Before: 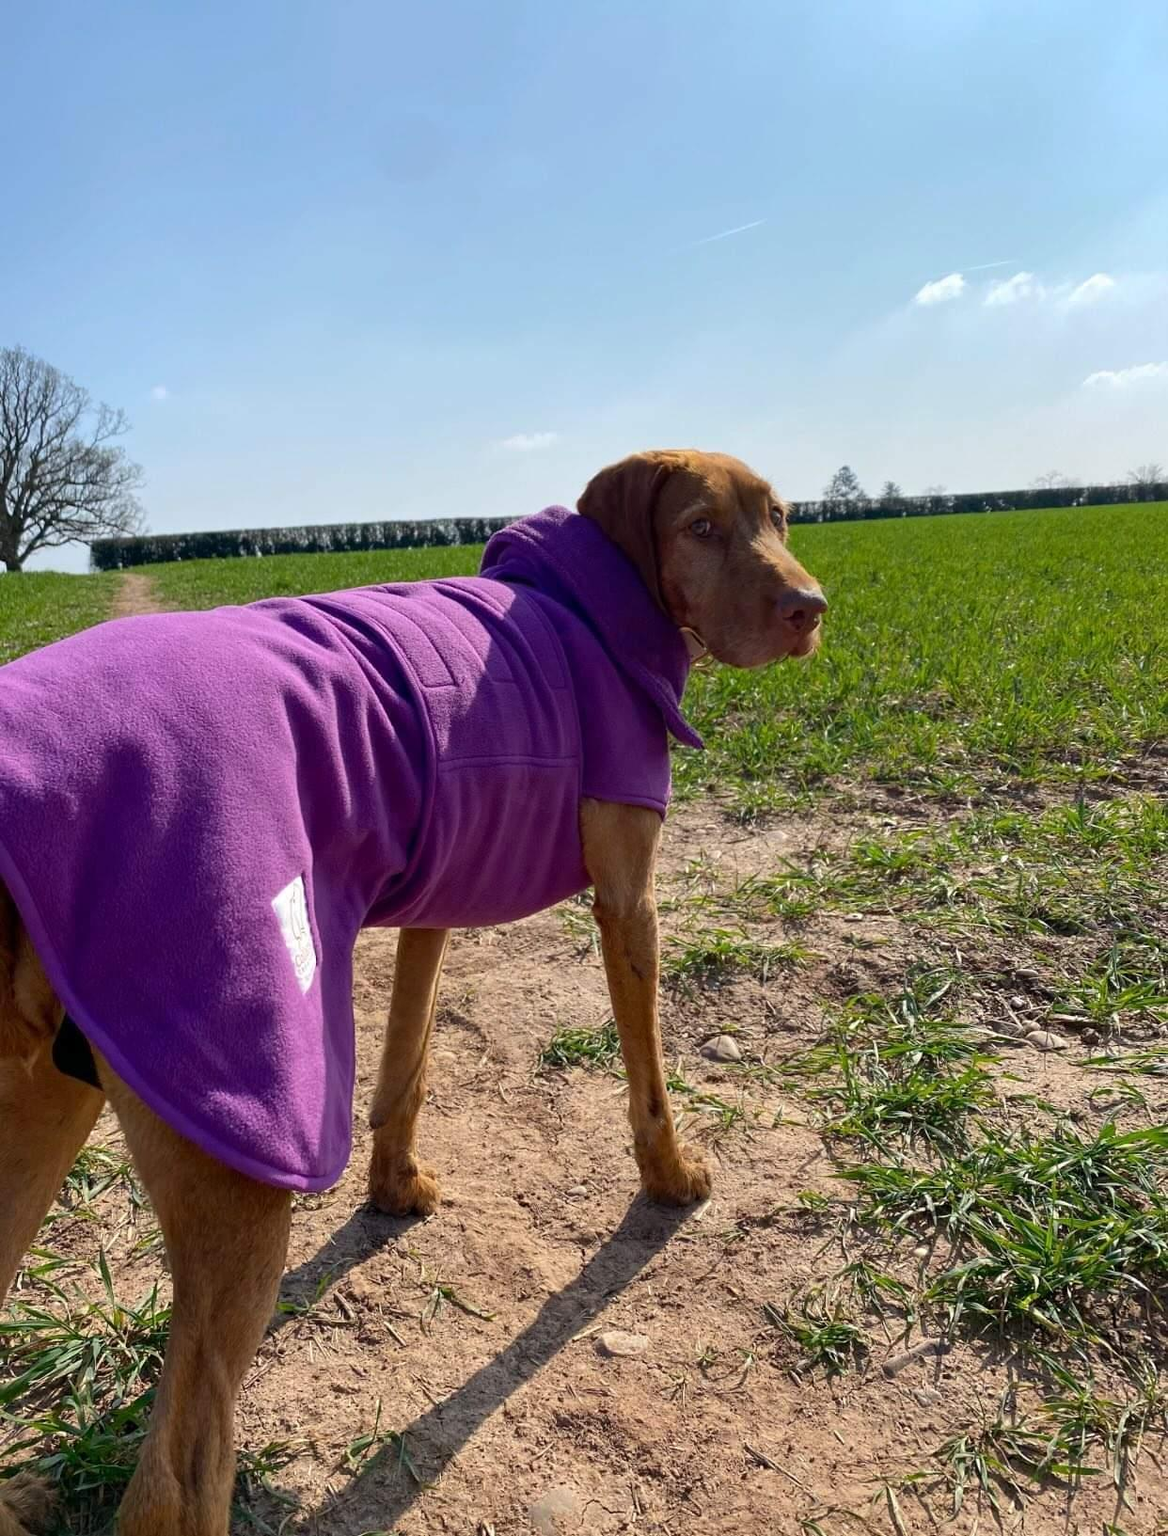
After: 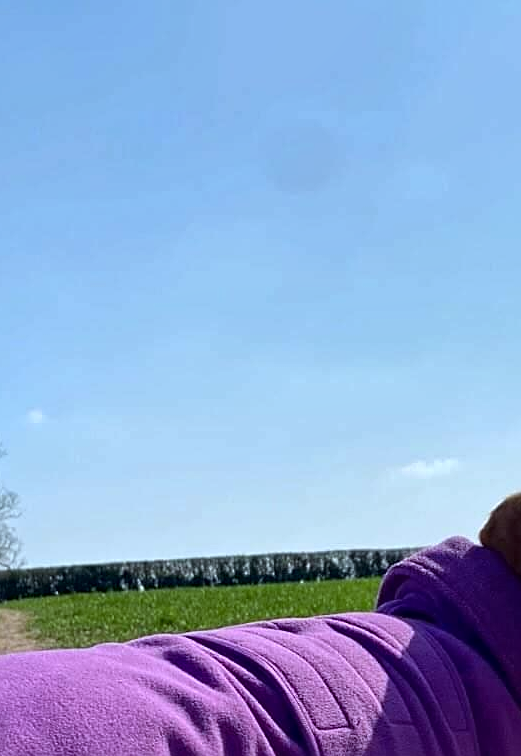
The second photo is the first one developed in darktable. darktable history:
white balance: red 0.925, blue 1.046
sharpen: on, module defaults
crop and rotate: left 10.817%, top 0.062%, right 47.194%, bottom 53.626%
local contrast: mode bilateral grid, contrast 20, coarseness 50, detail 150%, midtone range 0.2
